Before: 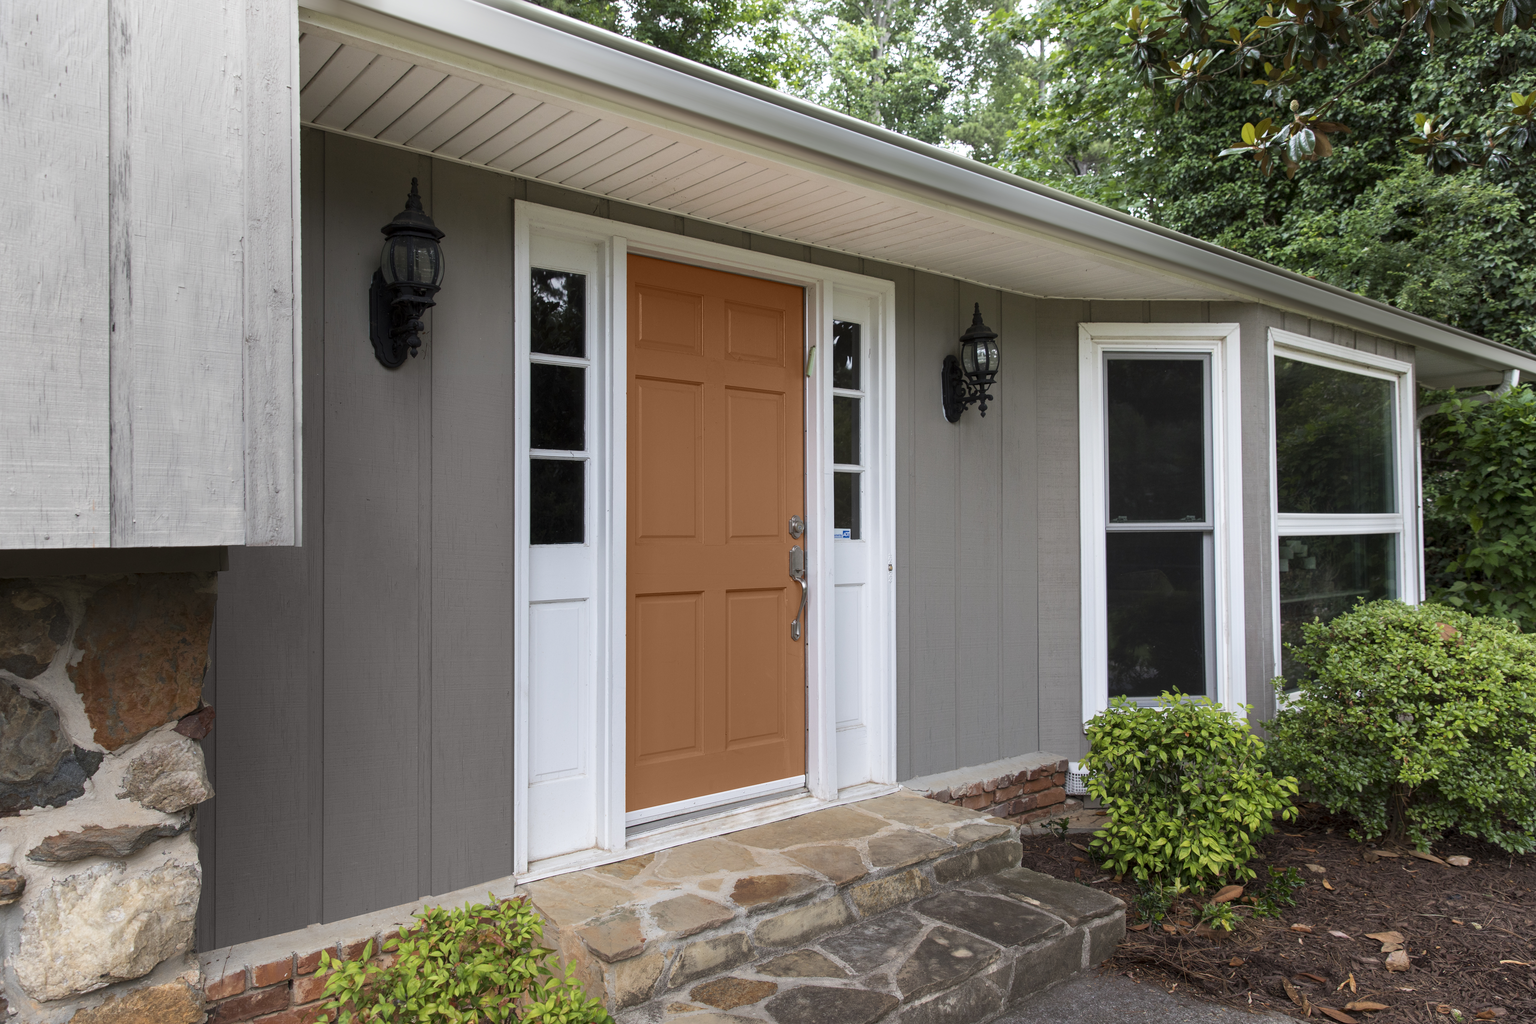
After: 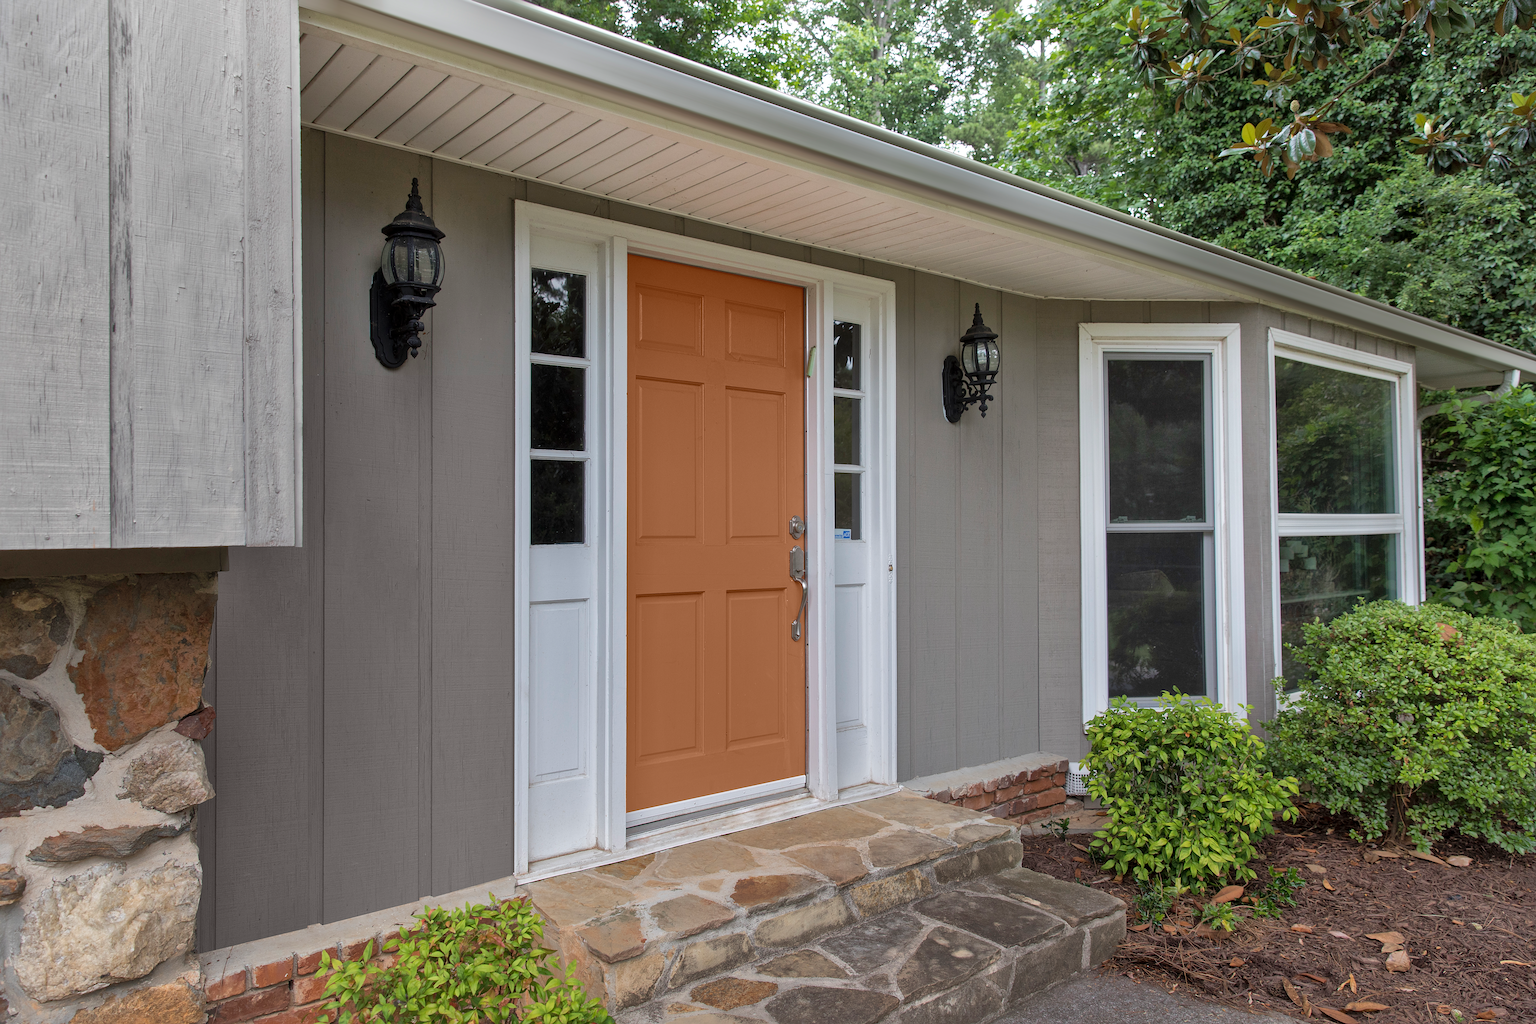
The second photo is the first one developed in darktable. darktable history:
sharpen: on, module defaults
shadows and highlights: shadows 60, highlights -60
